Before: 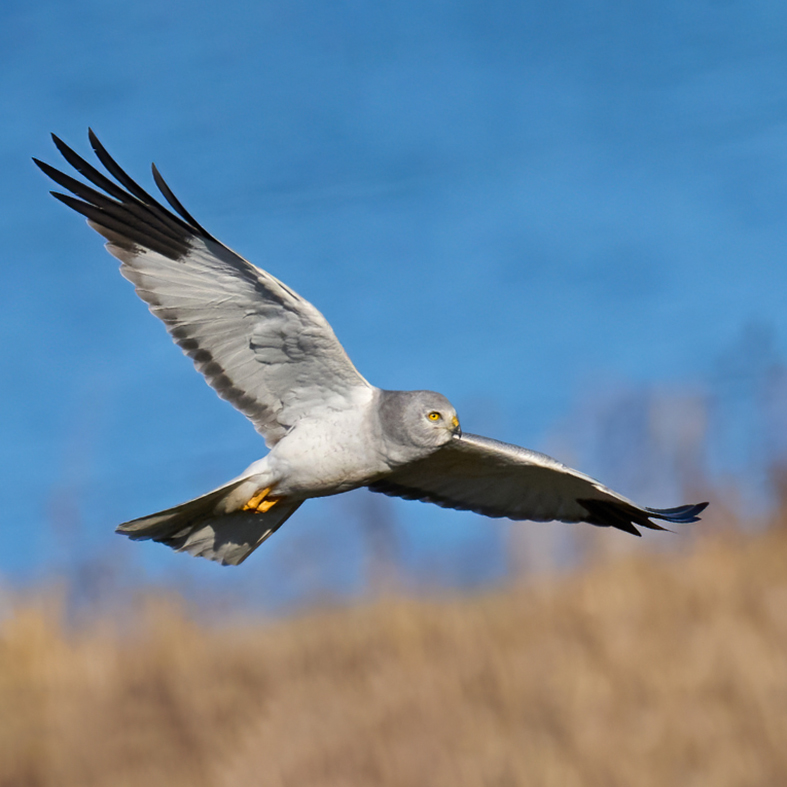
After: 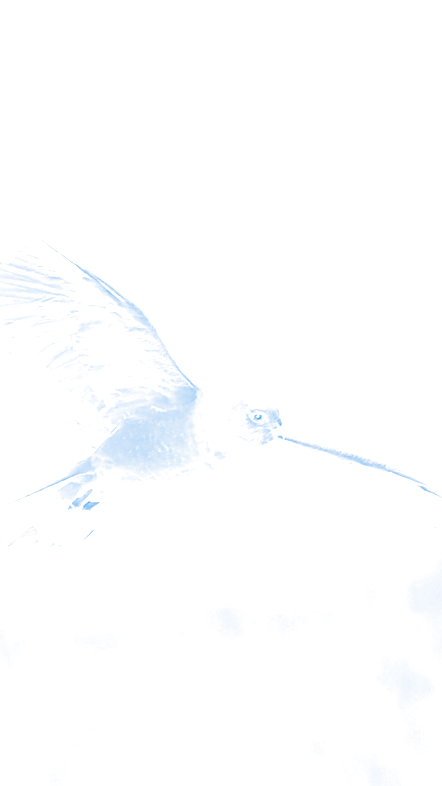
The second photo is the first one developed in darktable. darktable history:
split-toning: shadows › hue 220°, shadows › saturation 0.64, highlights › hue 220°, highlights › saturation 0.64, balance 0, compress 5.22%
bloom: size 70%, threshold 25%, strength 70%
crop and rotate: left 22.516%, right 21.234%
sharpen: on, module defaults
exposure: black level correction 0, exposure 1.2 EV, compensate highlight preservation false
color balance: mode lift, gamma, gain (sRGB), lift [1, 1, 1.022, 1.026]
